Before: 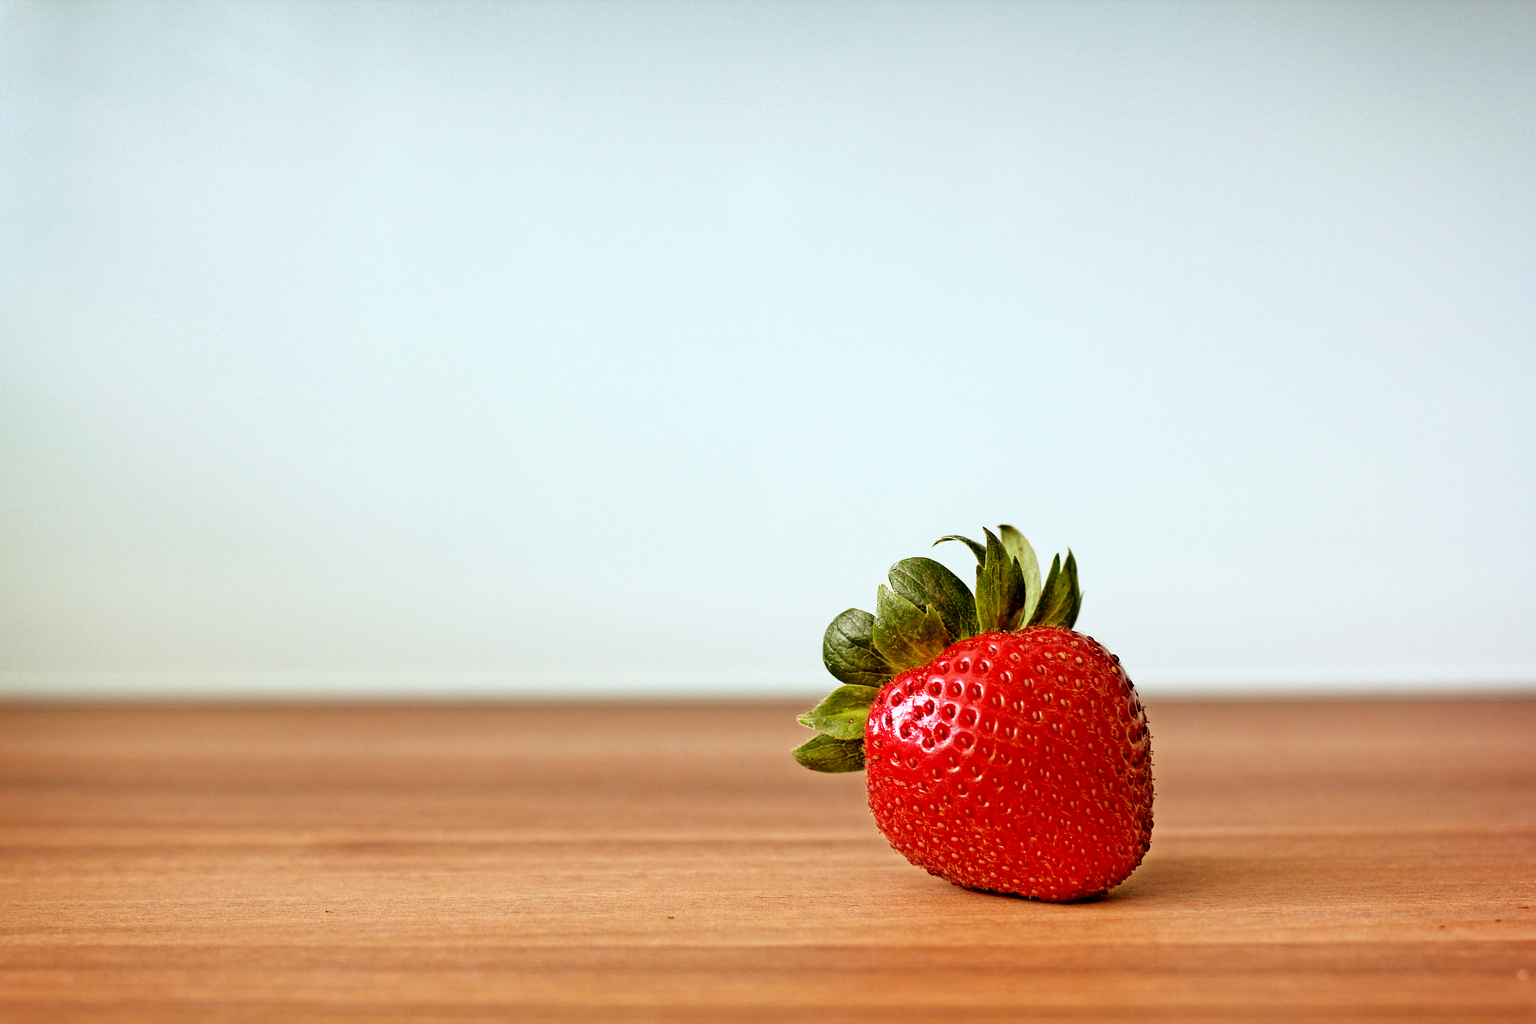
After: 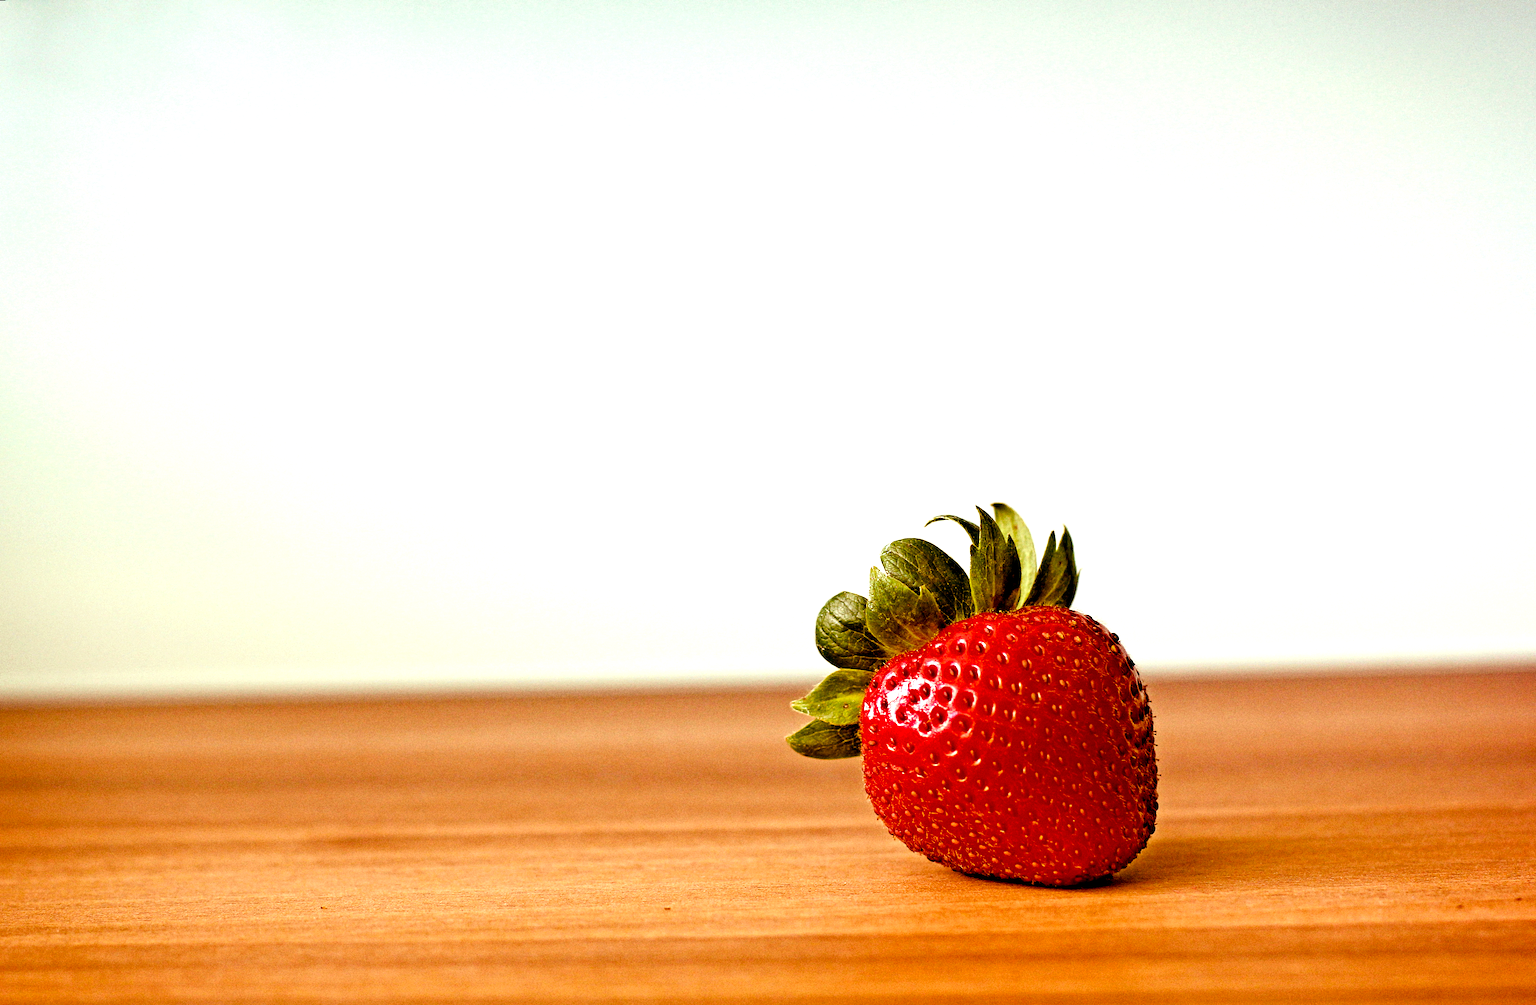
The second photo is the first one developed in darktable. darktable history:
grain: on, module defaults
rotate and perspective: rotation -1.32°, lens shift (horizontal) -0.031, crop left 0.015, crop right 0.985, crop top 0.047, crop bottom 0.982
color calibration: illuminant same as pipeline (D50), adaptation none (bypass), gamut compression 1.72
color balance rgb: shadows lift › luminance -21.66%, shadows lift › chroma 8.98%, shadows lift › hue 283.37°, power › chroma 1.55%, power › hue 25.59°, highlights gain › luminance 6.08%, highlights gain › chroma 2.55%, highlights gain › hue 90°, global offset › luminance -0.87%, perceptual saturation grading › global saturation 27.49%, perceptual saturation grading › highlights -28.39%, perceptual saturation grading › mid-tones 15.22%, perceptual saturation grading › shadows 33.98%, perceptual brilliance grading › highlights 10%, perceptual brilliance grading › mid-tones 5%
